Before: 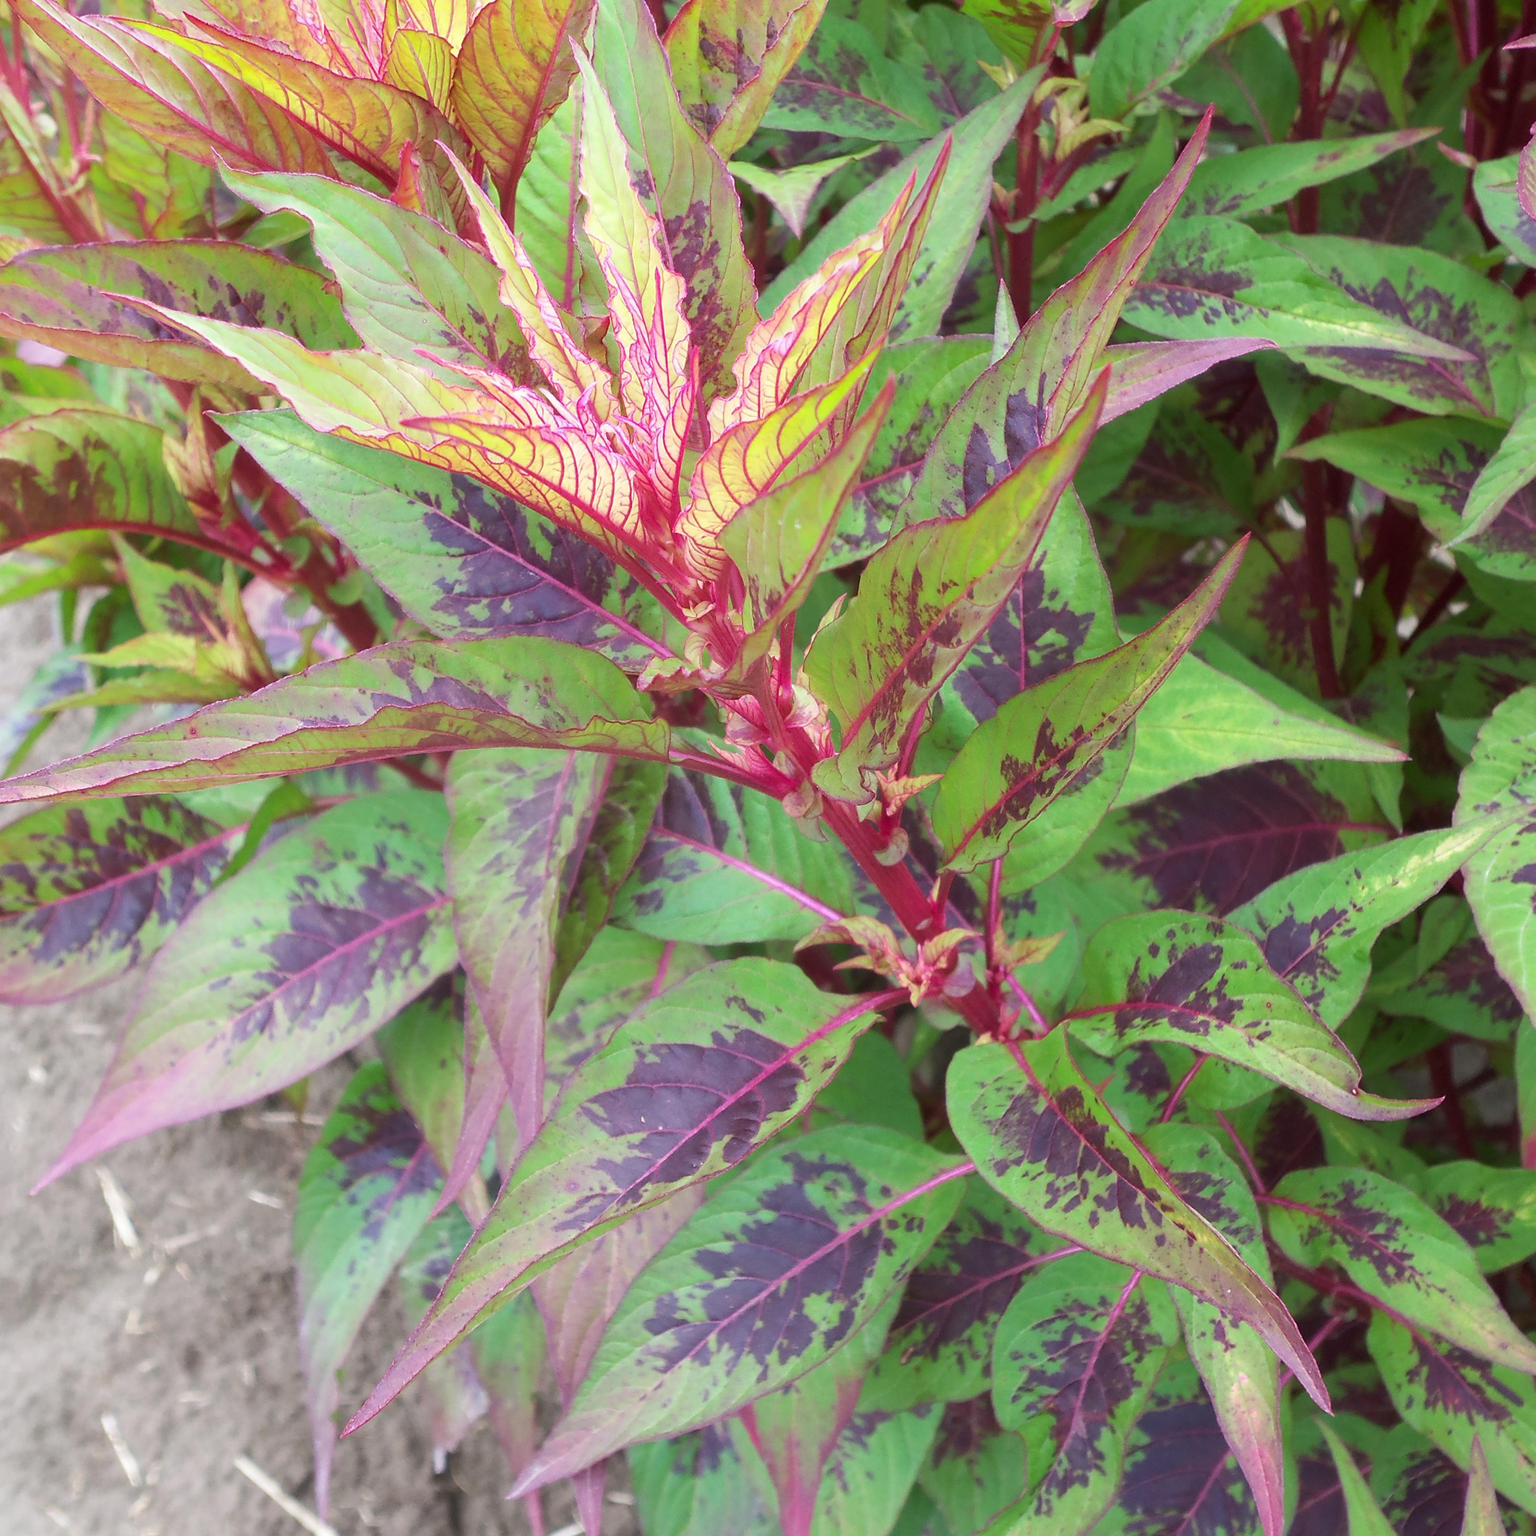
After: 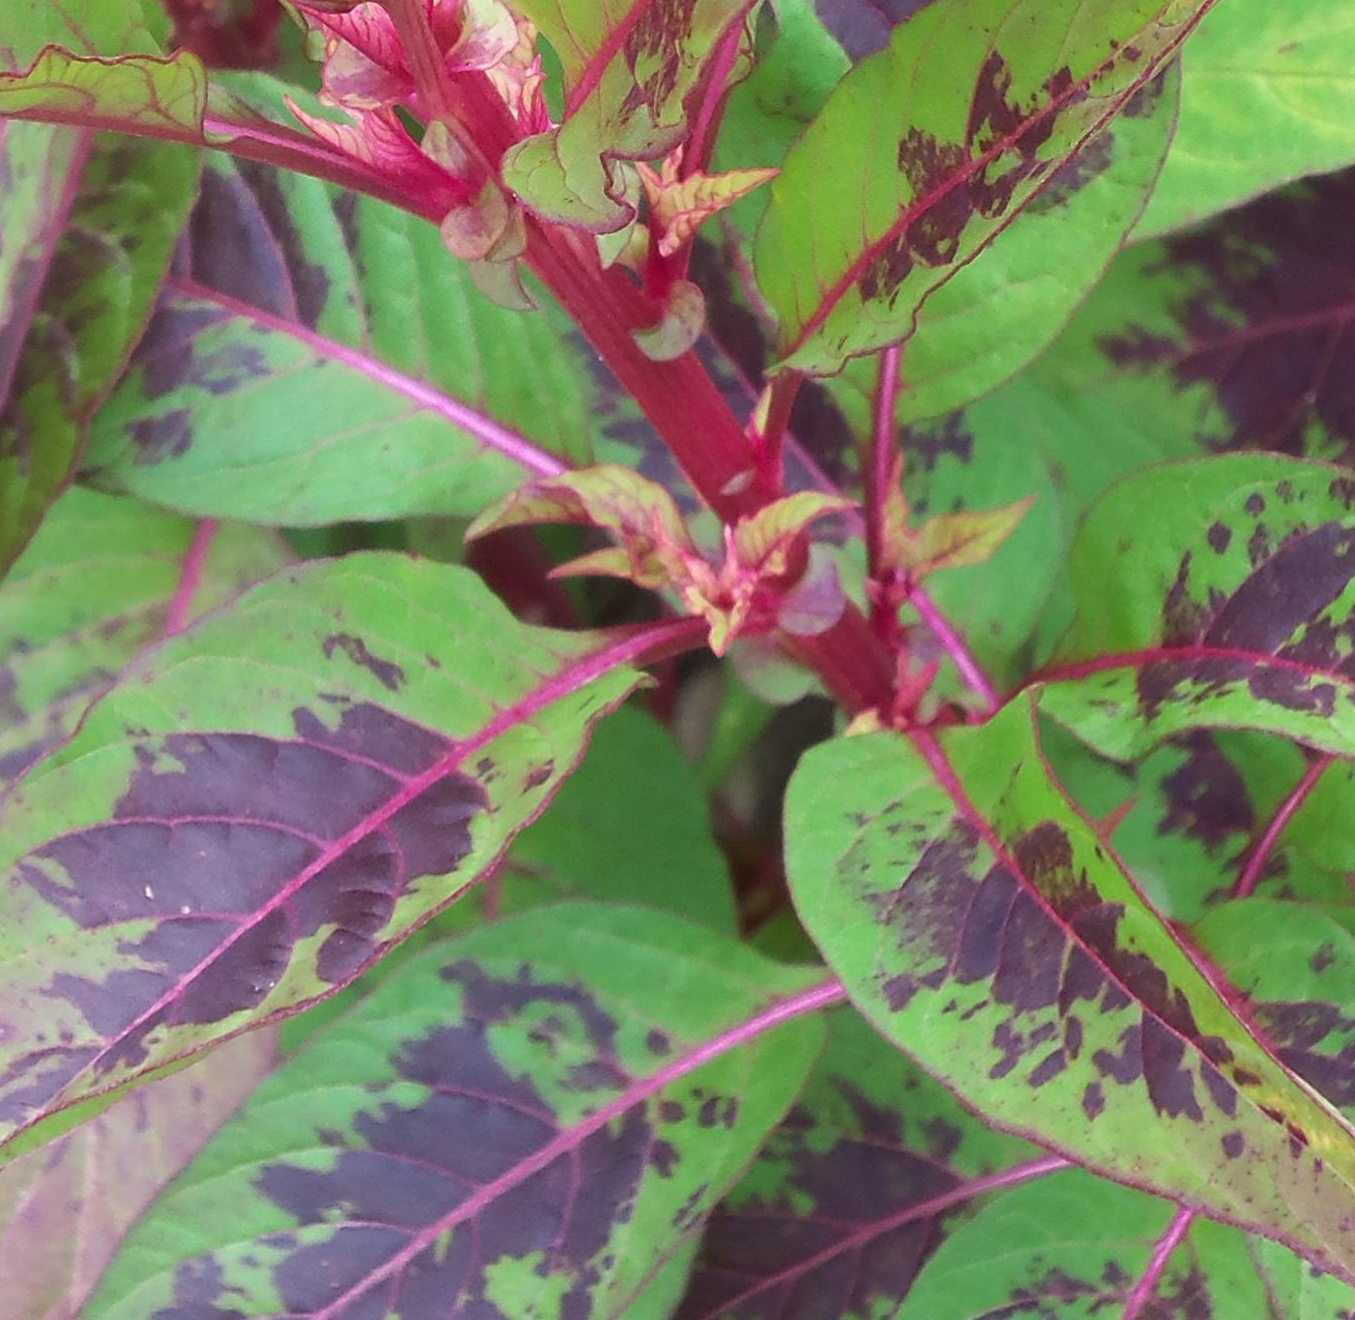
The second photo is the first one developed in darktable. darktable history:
tone equalizer: -8 EV -0.002 EV, -7 EV 0.005 EV, -6 EV -0.009 EV, -5 EV 0.011 EV, -4 EV -0.012 EV, -3 EV 0.007 EV, -2 EV -0.062 EV, -1 EV -0.293 EV, +0 EV -0.582 EV, smoothing diameter 2%, edges refinement/feathering 20, mask exposure compensation -1.57 EV, filter diffusion 5
crop: left 37.221%, top 45.169%, right 20.63%, bottom 13.777%
